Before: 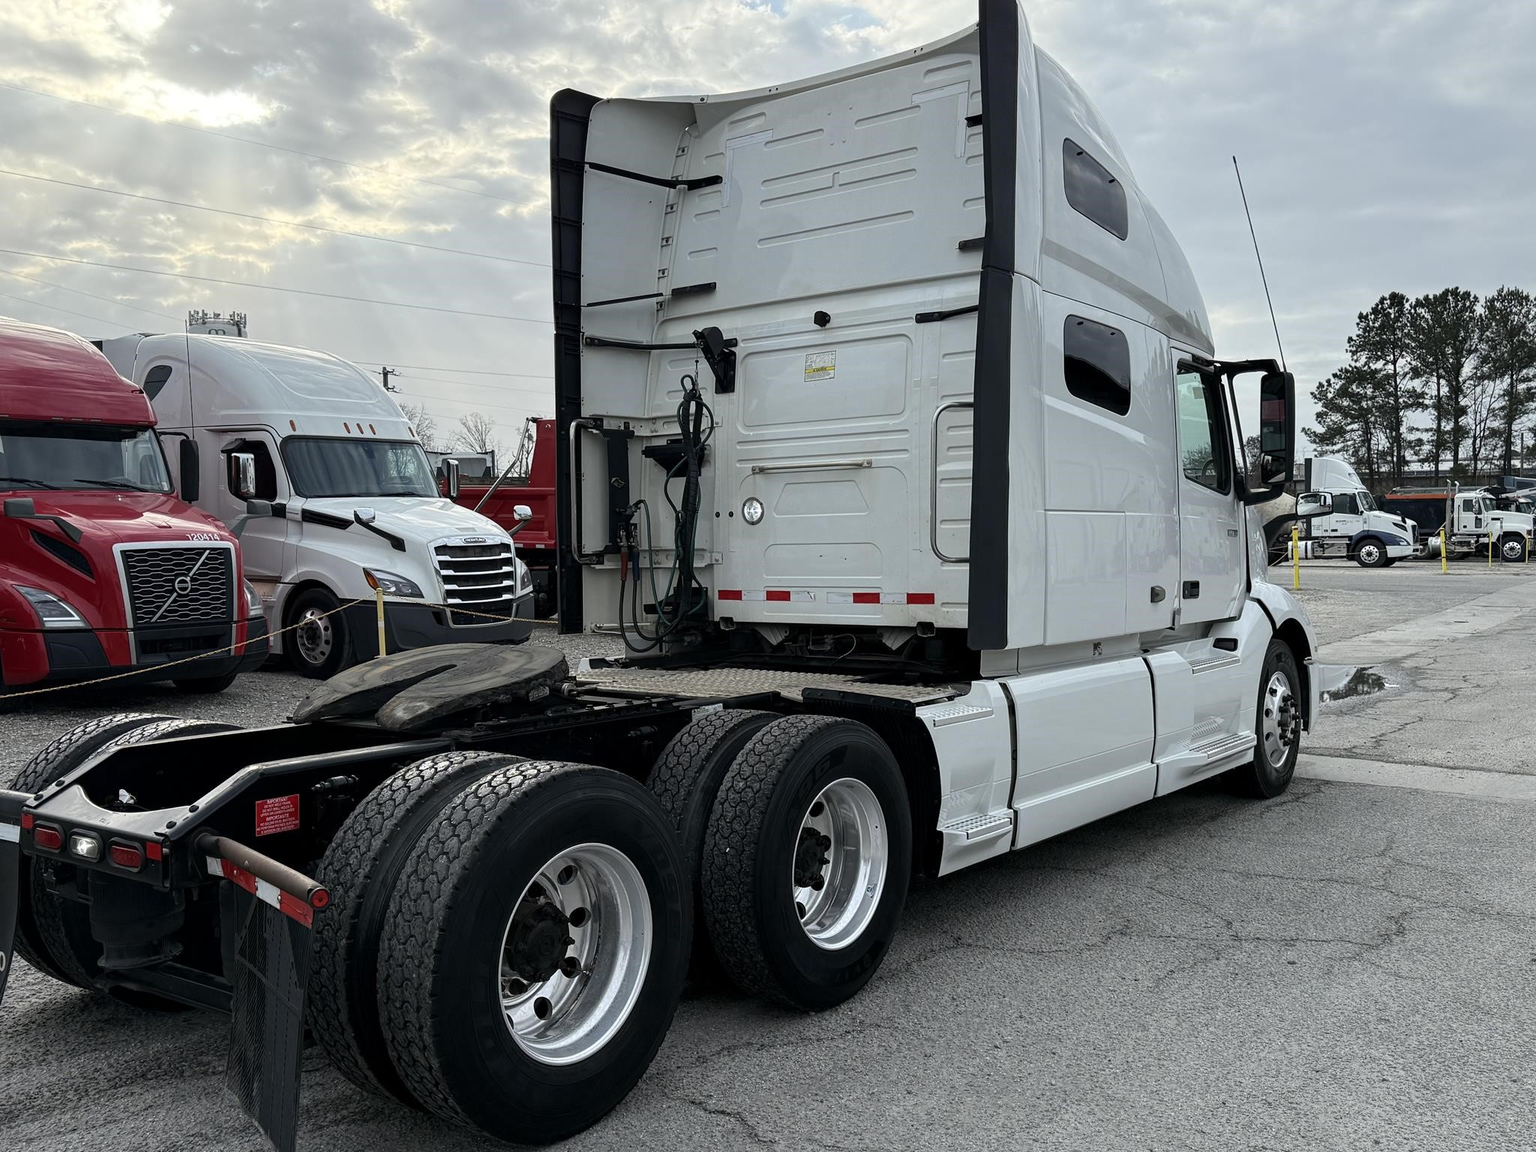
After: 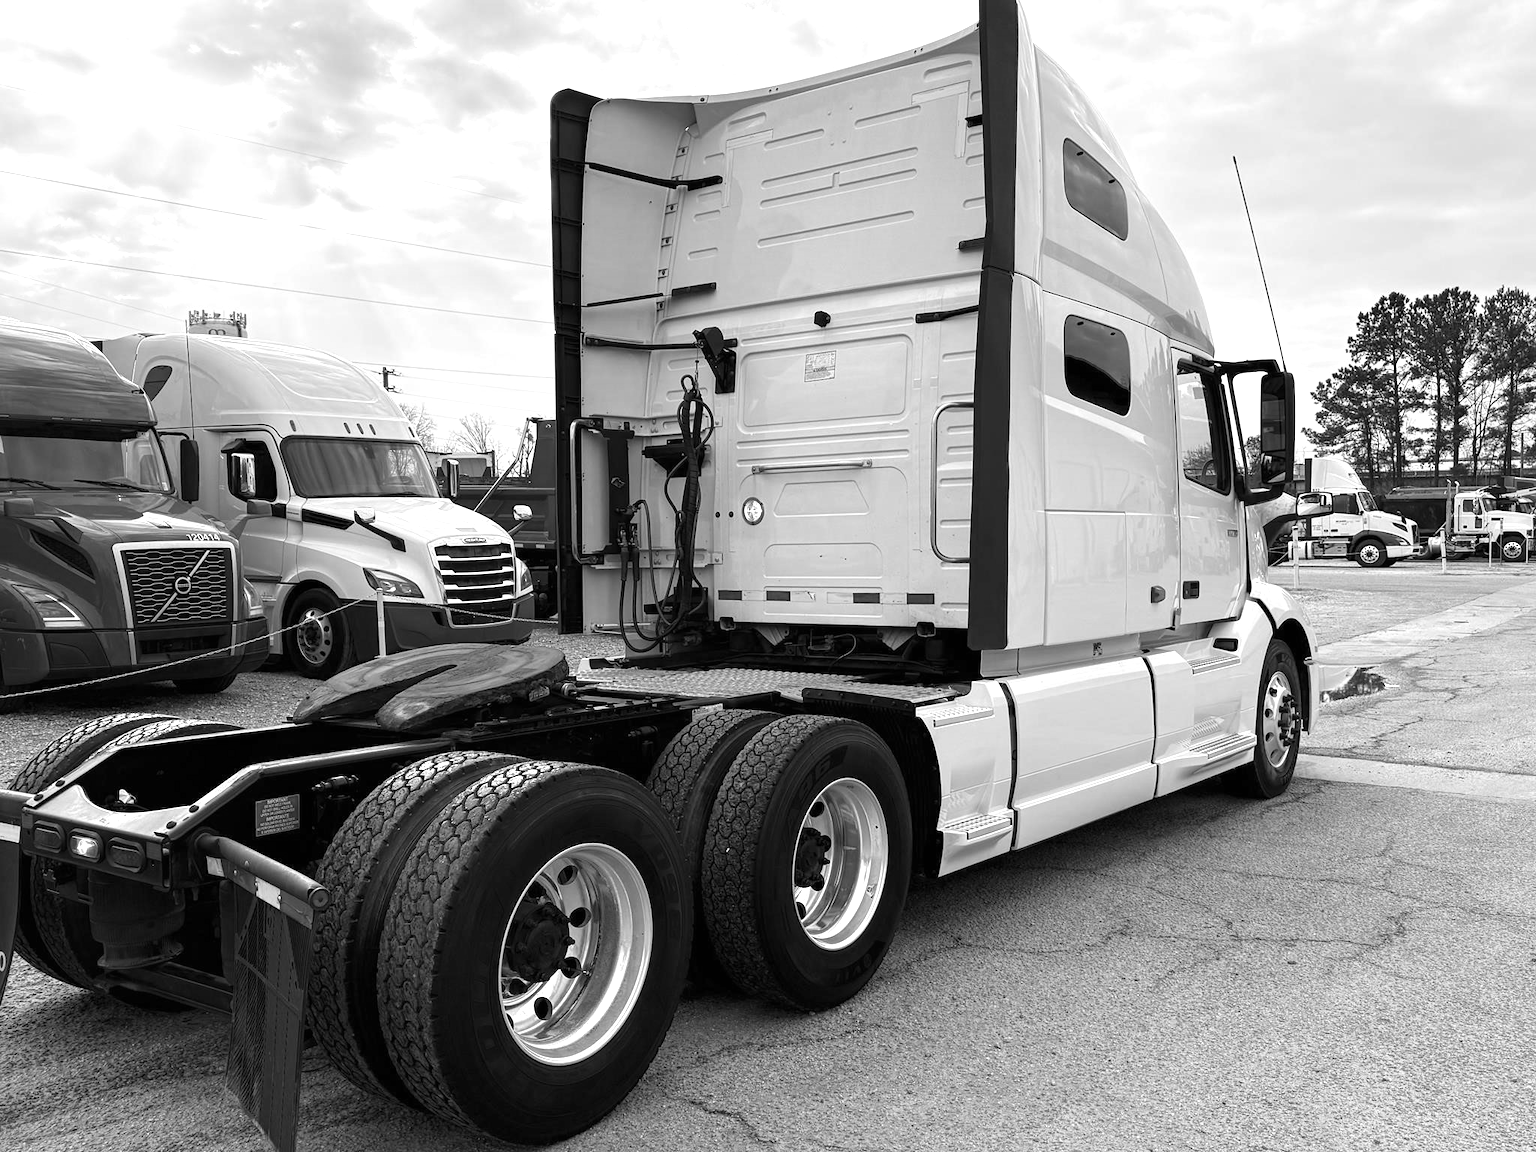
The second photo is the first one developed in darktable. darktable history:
monochrome: on, module defaults
exposure: black level correction 0, exposure 0.7 EV, compensate exposure bias true, compensate highlight preservation false
